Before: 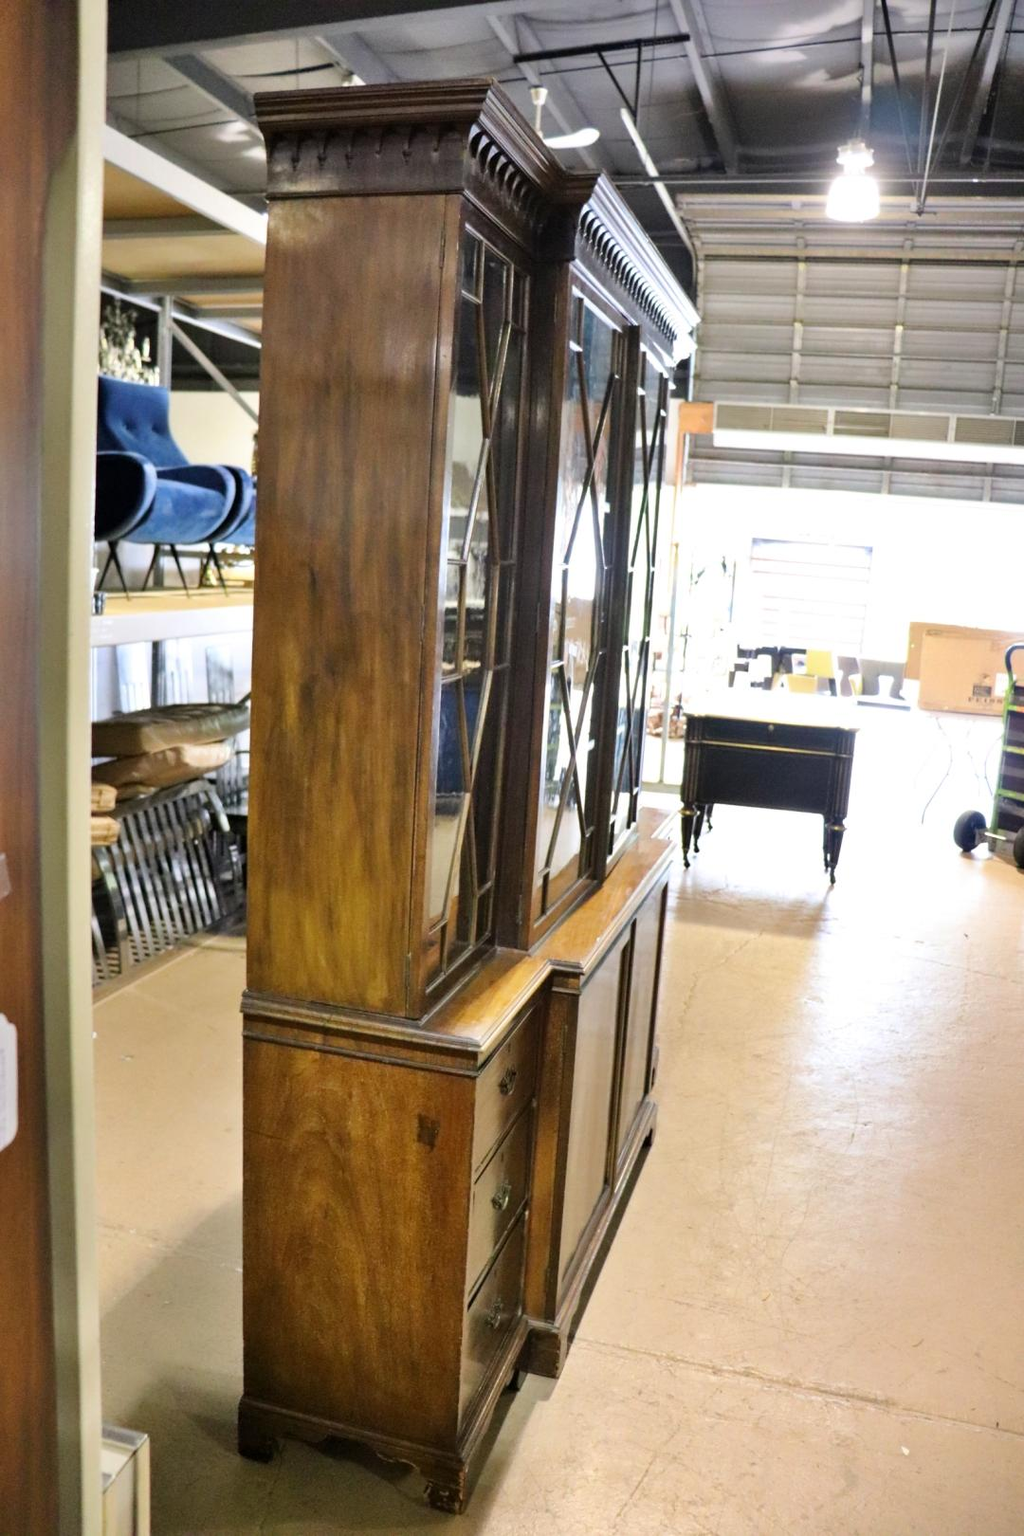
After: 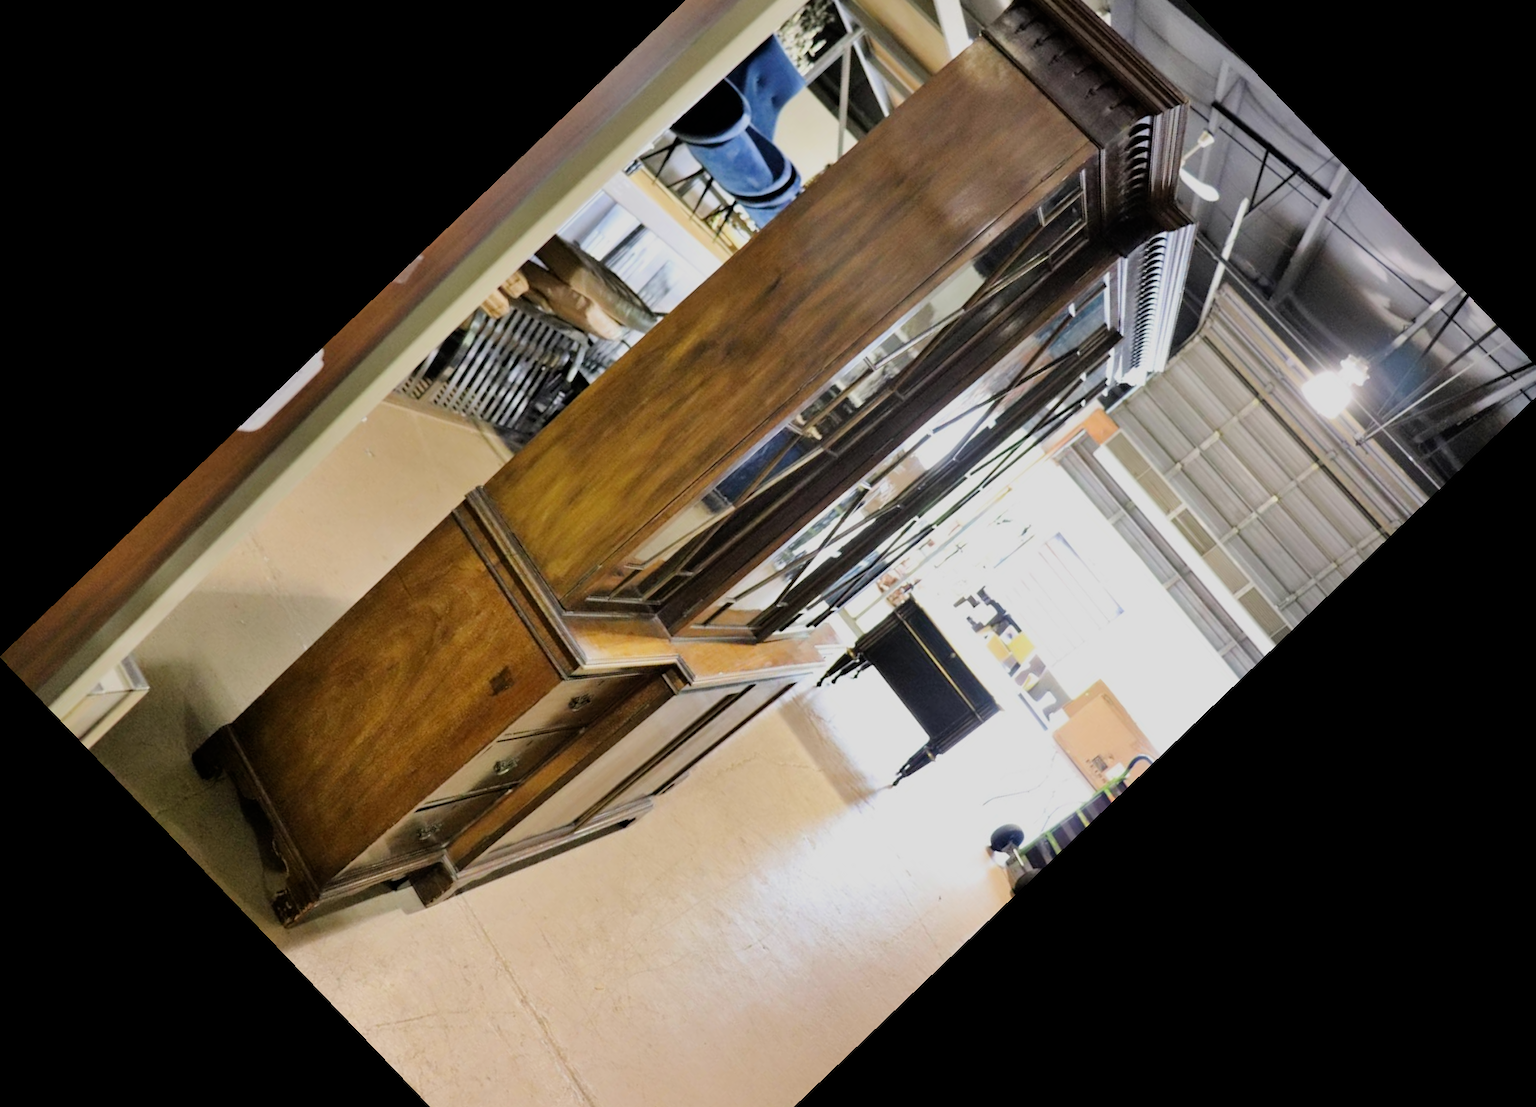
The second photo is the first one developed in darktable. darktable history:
filmic rgb: white relative exposure 3.85 EV, hardness 4.3
crop and rotate: angle -46.26°, top 16.234%, right 0.912%, bottom 11.704%
